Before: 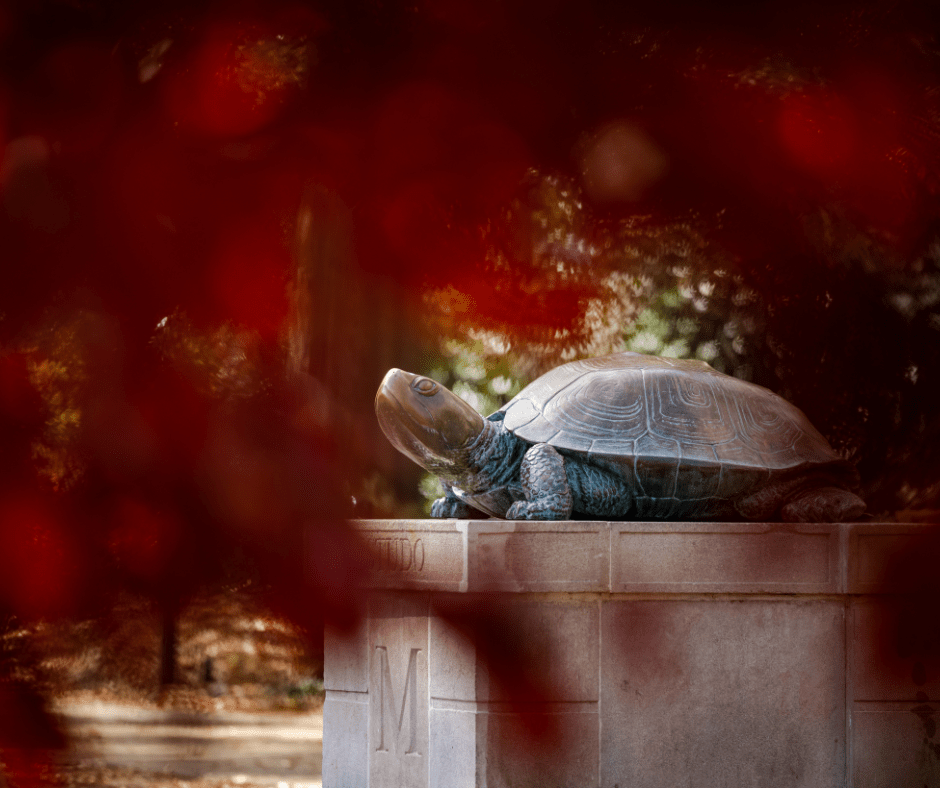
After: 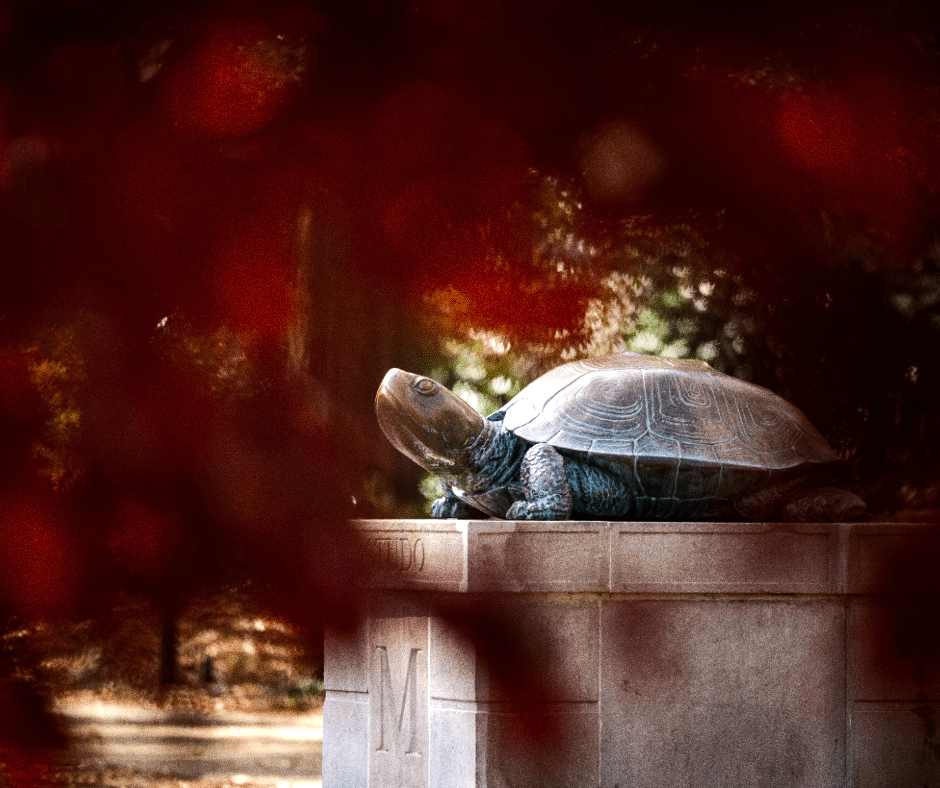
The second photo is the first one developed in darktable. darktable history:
tone equalizer: -8 EV -0.75 EV, -7 EV -0.7 EV, -6 EV -0.6 EV, -5 EV -0.4 EV, -3 EV 0.4 EV, -2 EV 0.6 EV, -1 EV 0.7 EV, +0 EV 0.75 EV, edges refinement/feathering 500, mask exposure compensation -1.57 EV, preserve details no
grain: coarseness 0.09 ISO, strength 40%
